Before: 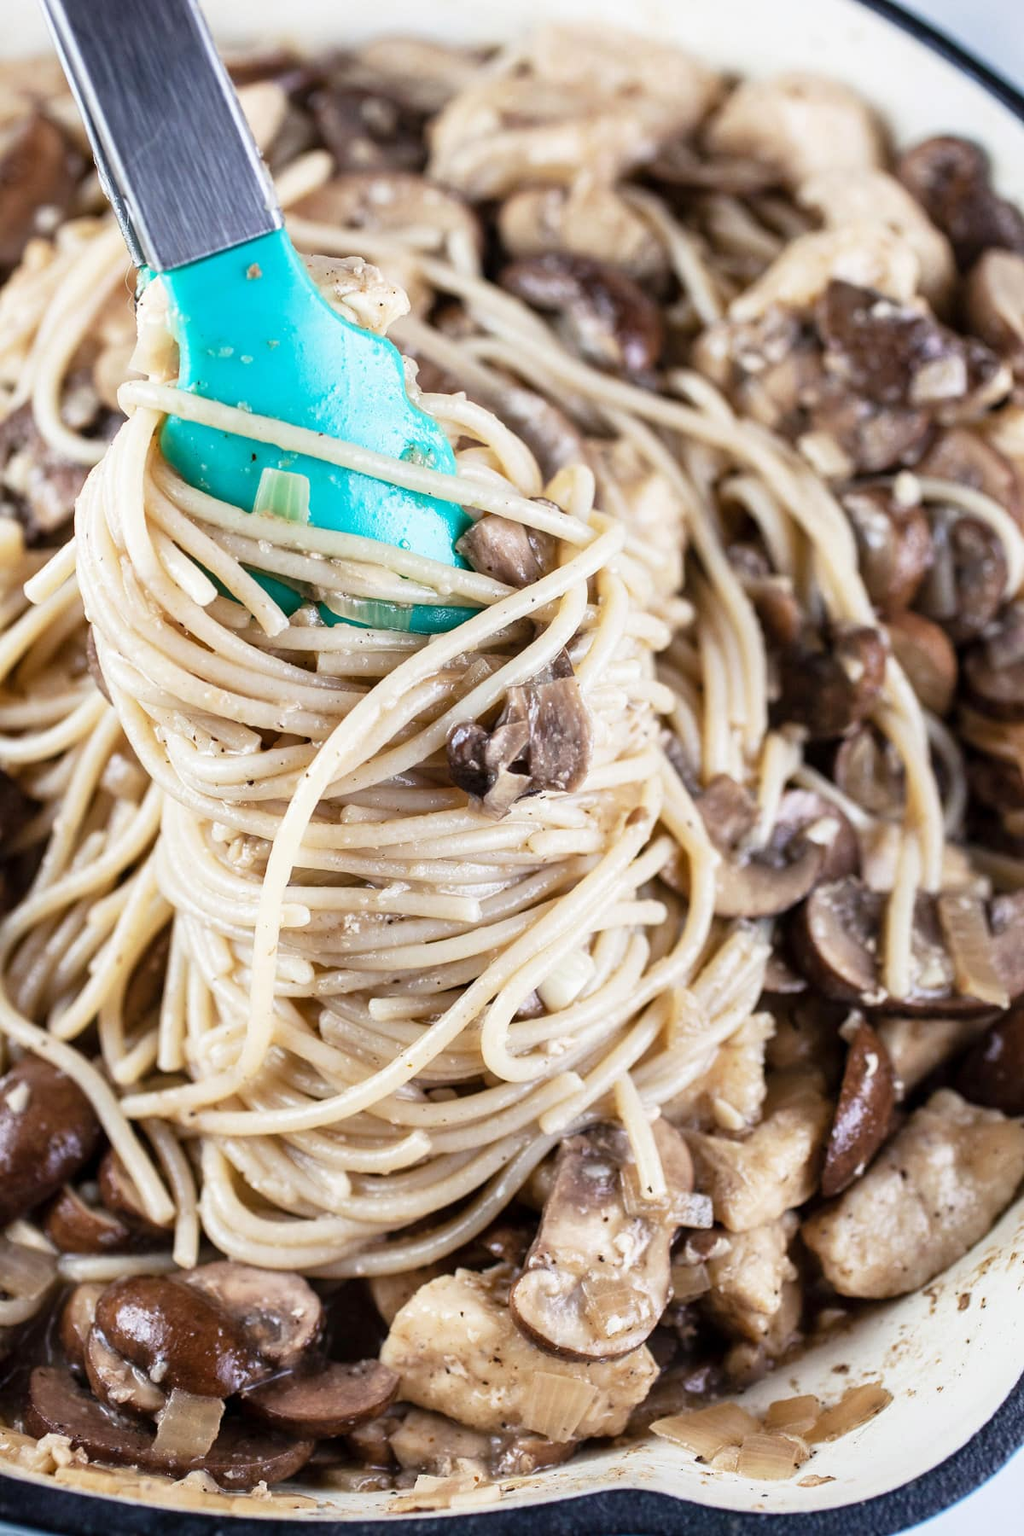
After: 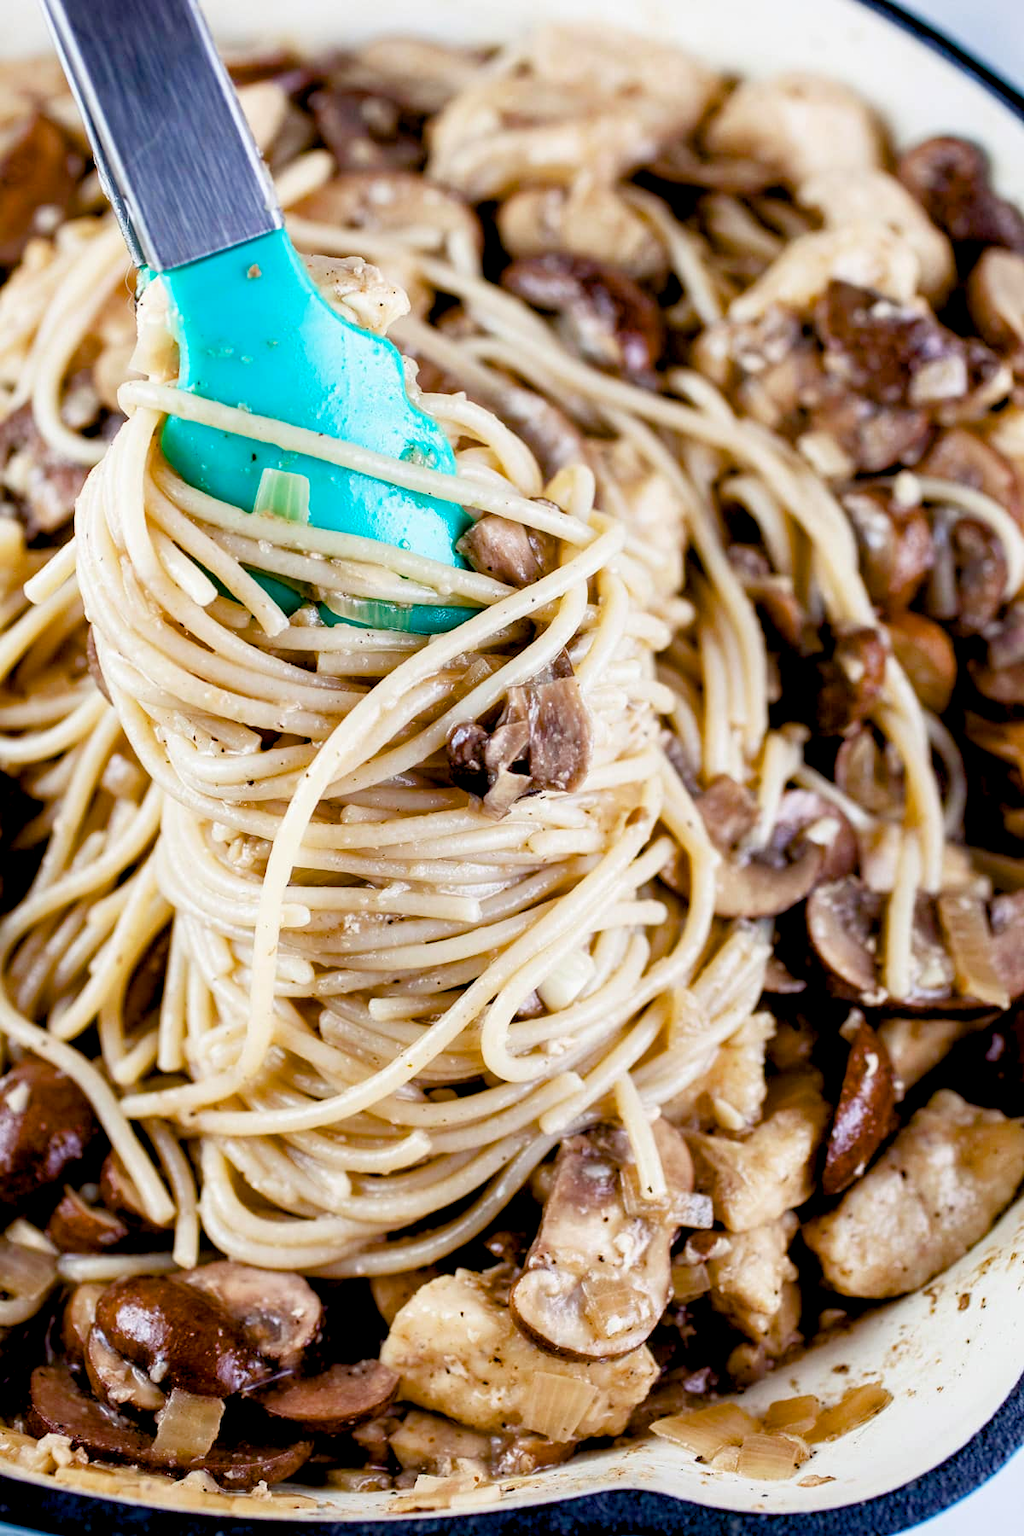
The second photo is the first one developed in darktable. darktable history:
color balance rgb: global offset › luminance -1.445%, linear chroma grading › global chroma 9.665%, perceptual saturation grading › global saturation 23.598%, perceptual saturation grading › highlights -24.471%, perceptual saturation grading › mid-tones 24.566%, perceptual saturation grading › shadows 41.12%, global vibrance 14.448%
